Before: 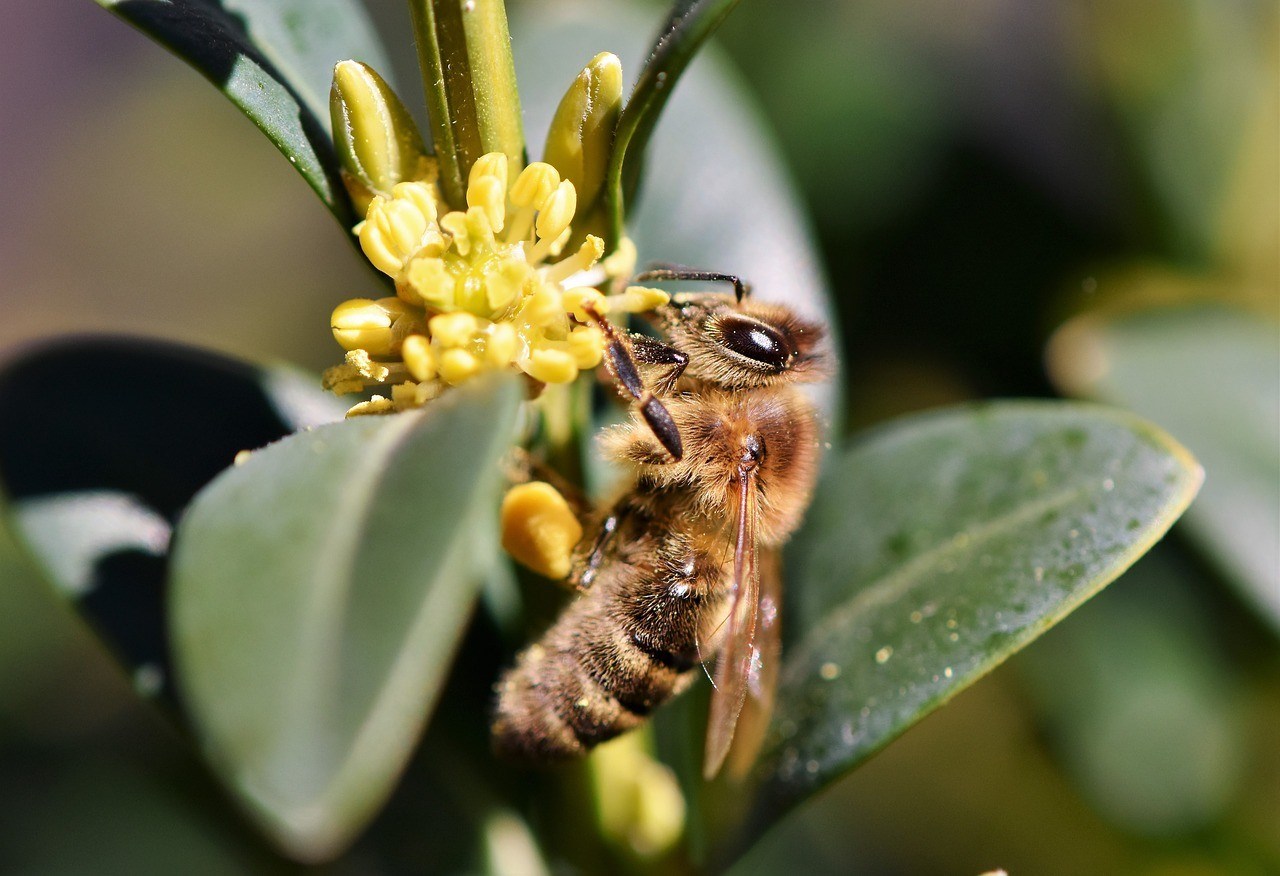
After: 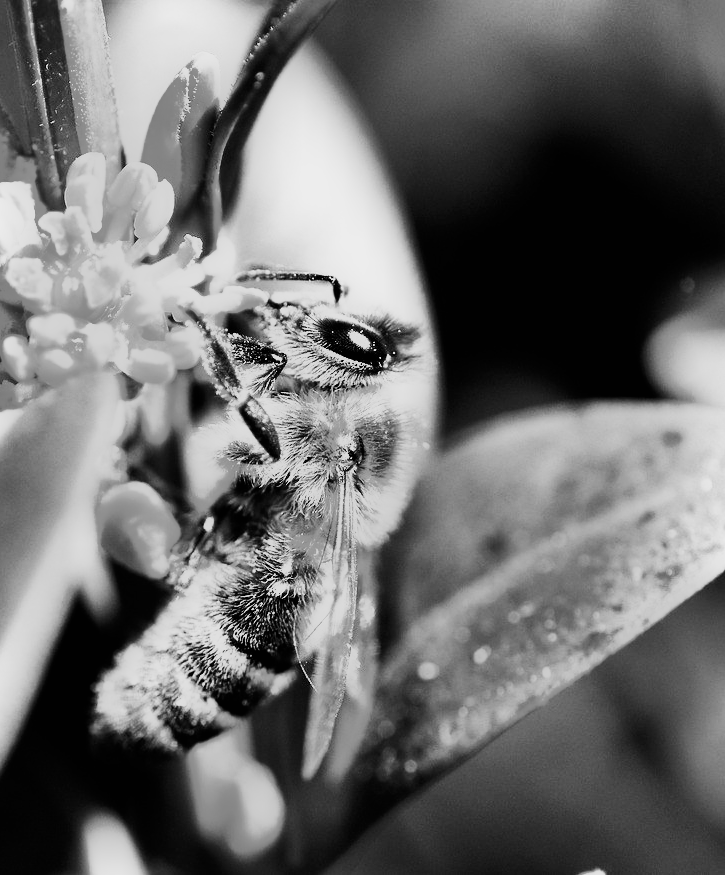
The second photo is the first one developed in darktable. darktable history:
color balance rgb: global offset › luminance -0.37%, perceptual saturation grading › highlights -17.77%, perceptual saturation grading › mid-tones 33.1%, perceptual saturation grading › shadows 50.52%, perceptual brilliance grading › highlights 20%, perceptual brilliance grading › mid-tones 20%, perceptual brilliance grading › shadows -20%, global vibrance 50%
color correction: highlights a* -15.58, highlights b* 40, shadows a* -40, shadows b* -26.18
base curve: curves: ch0 [(0, 0) (0.007, 0.004) (0.027, 0.03) (0.046, 0.07) (0.207, 0.54) (0.442, 0.872) (0.673, 0.972) (1, 1)], preserve colors none
crop: left 31.458%, top 0%, right 11.876%
monochrome: a 26.22, b 42.67, size 0.8
shadows and highlights: shadows 32, highlights -32, soften with gaussian
